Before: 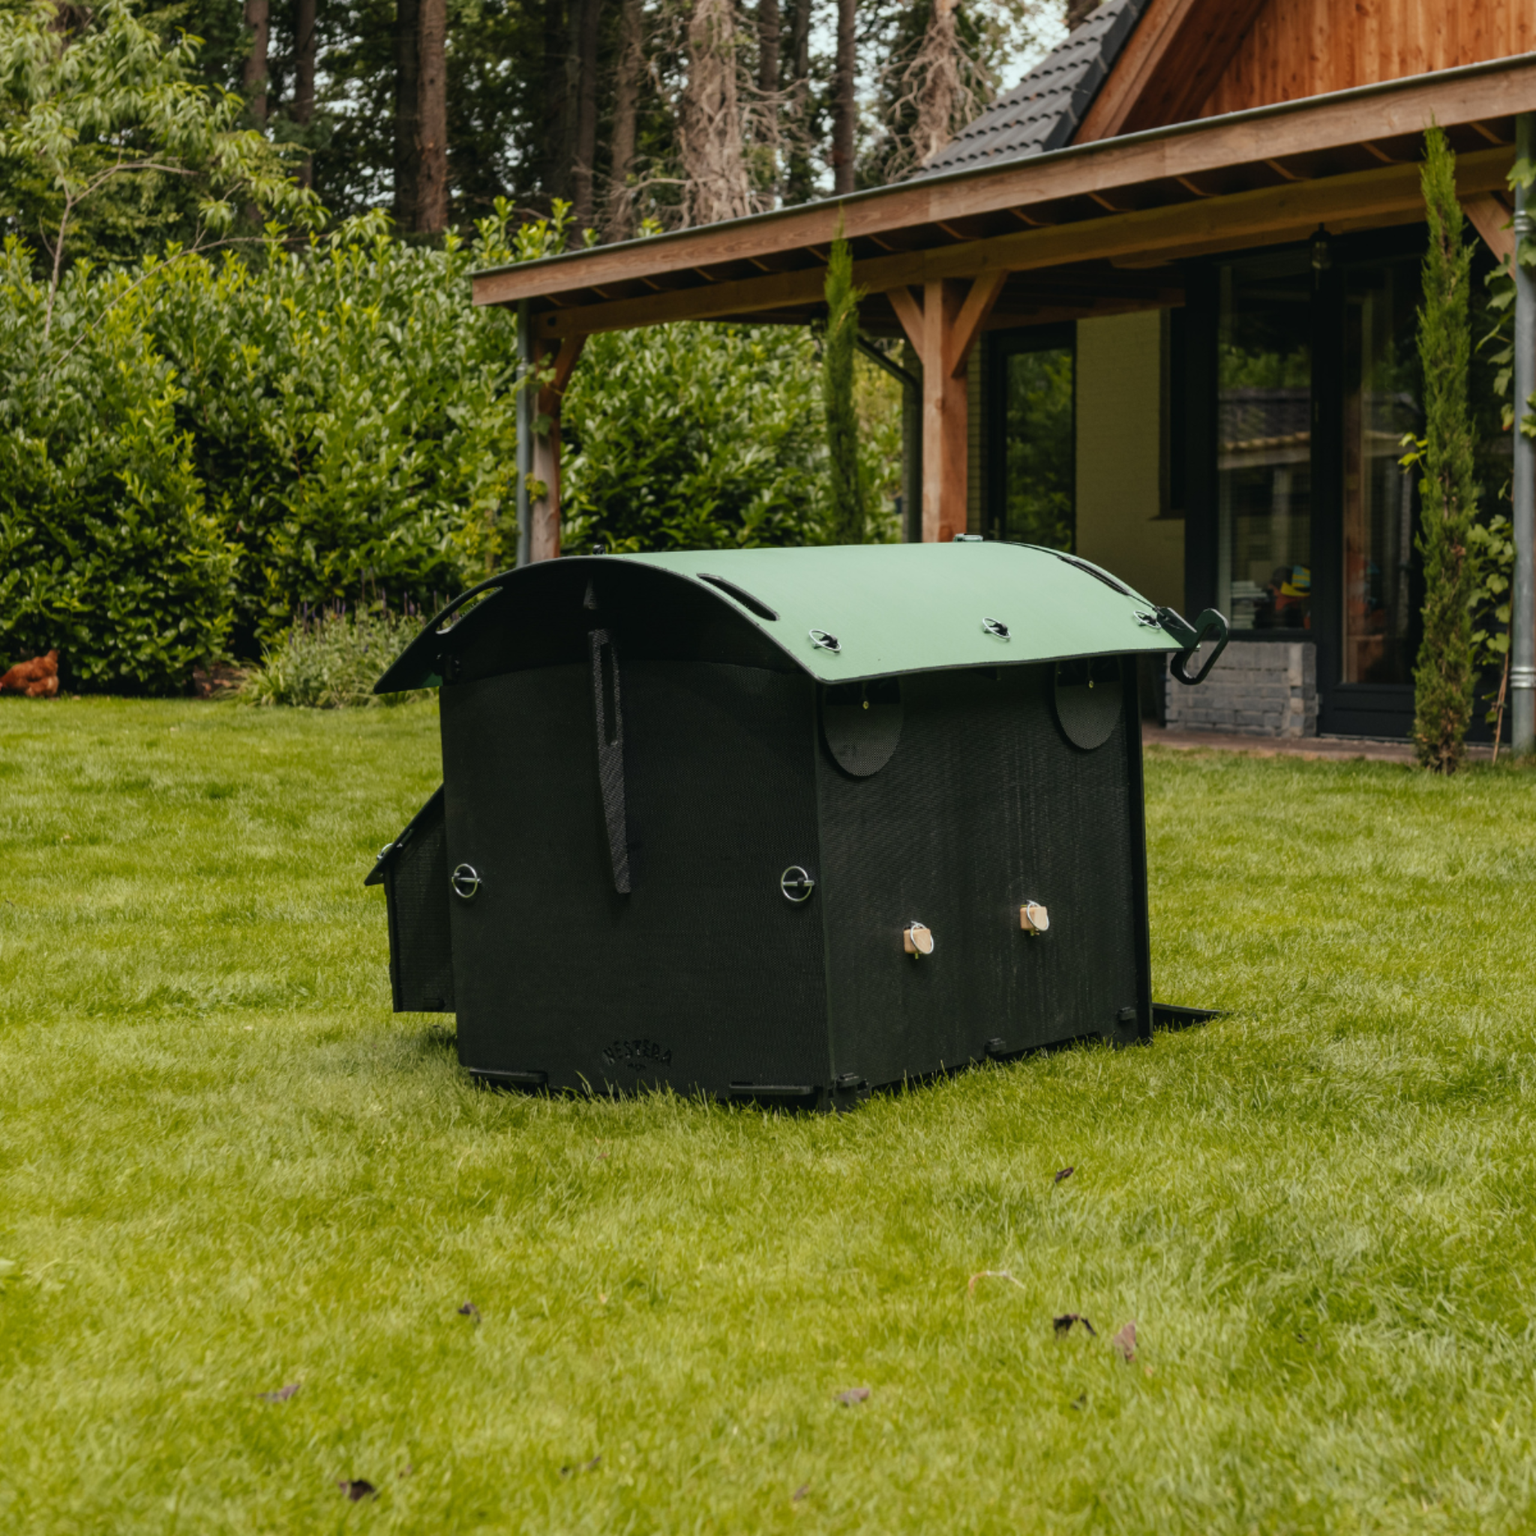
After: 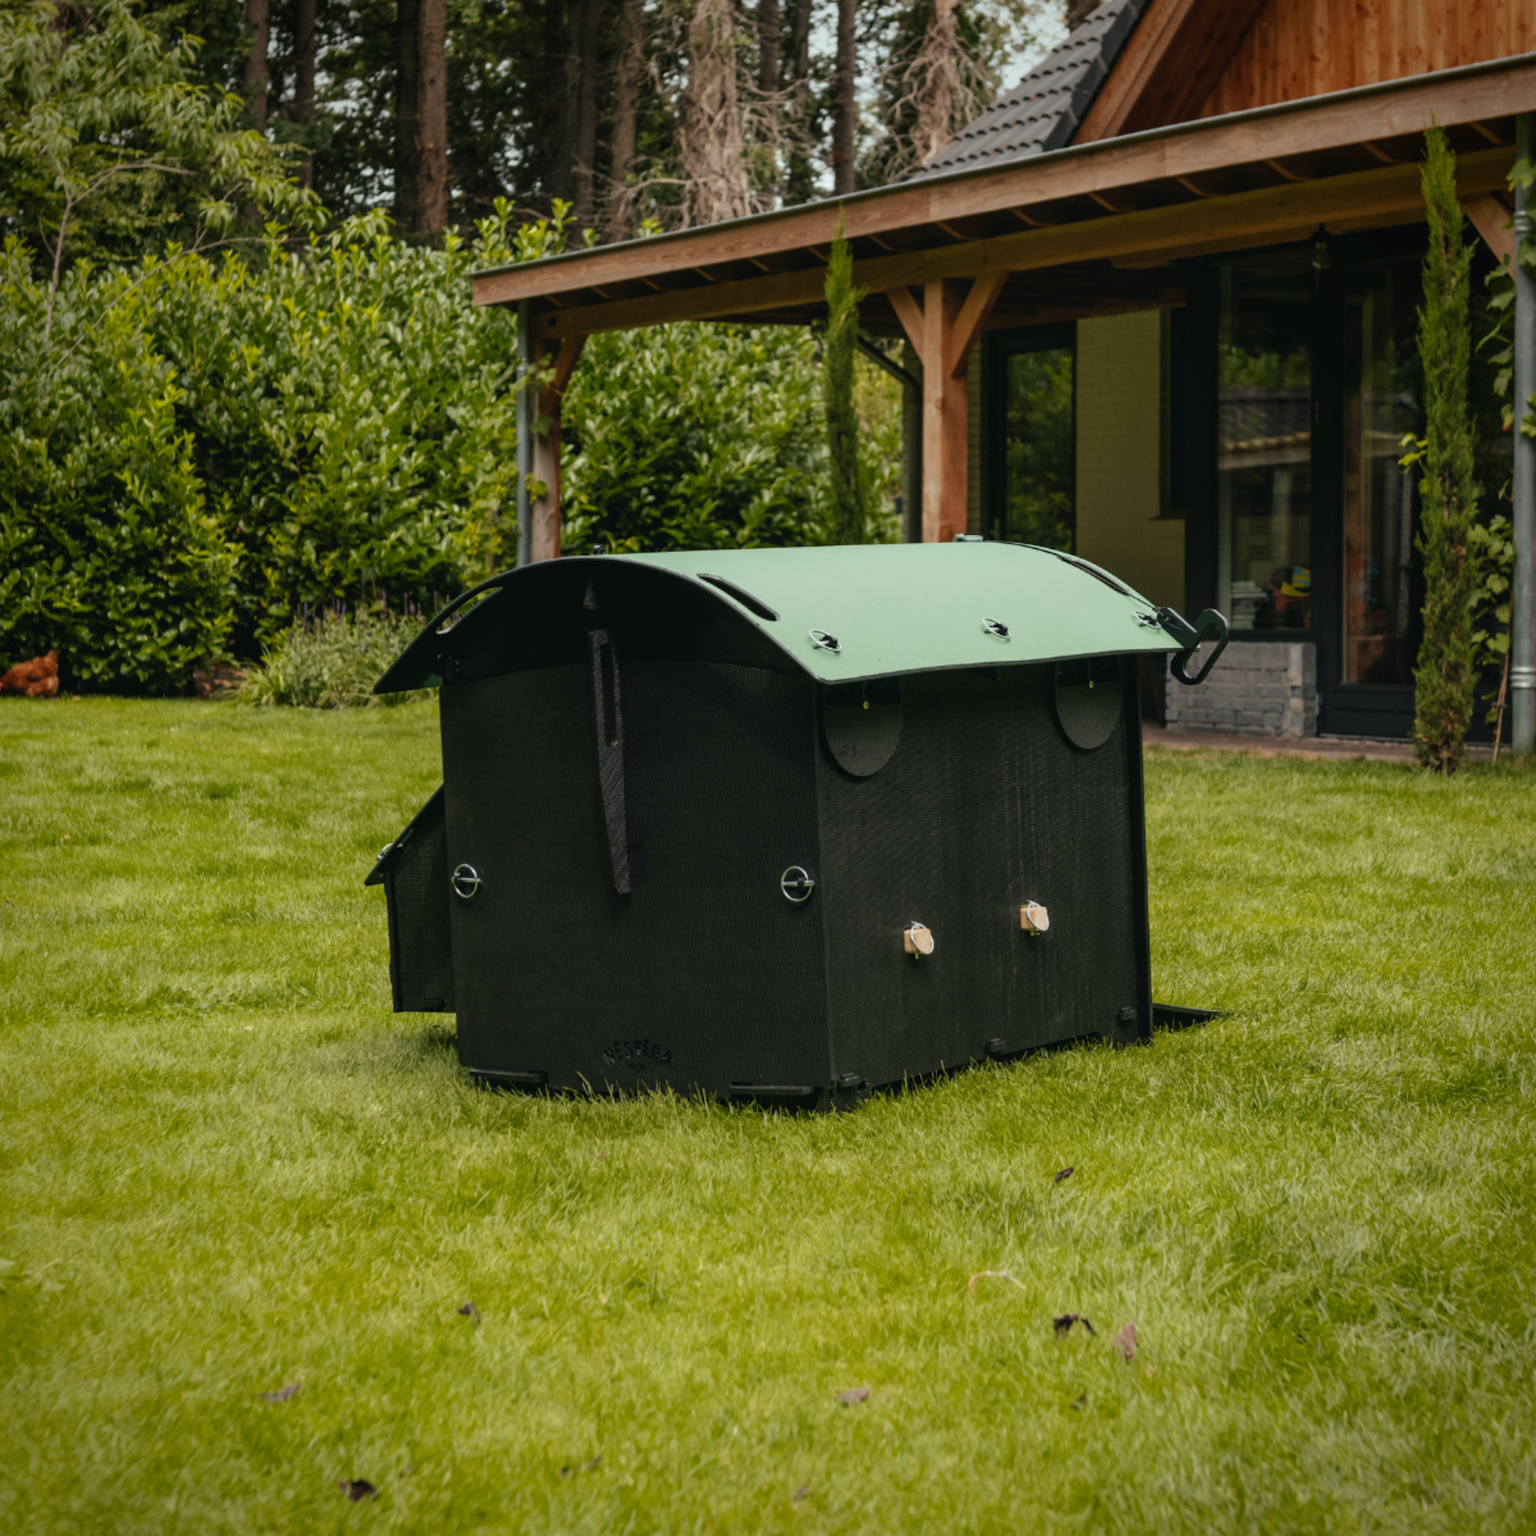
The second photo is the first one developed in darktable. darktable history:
vignetting: saturation 0.042
